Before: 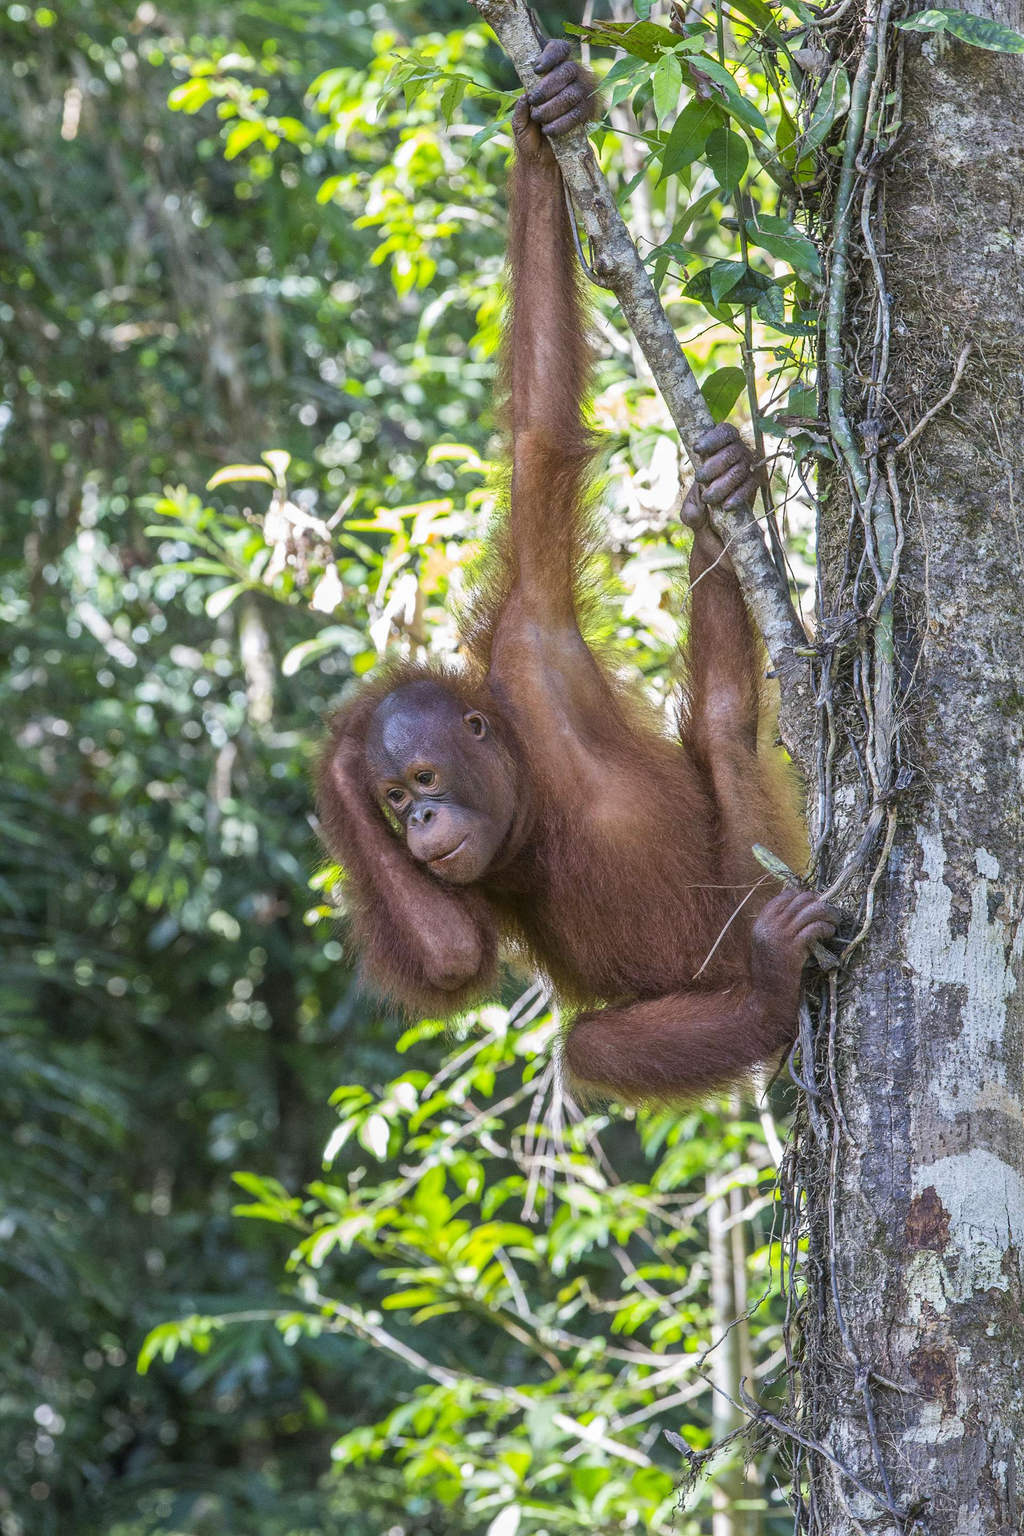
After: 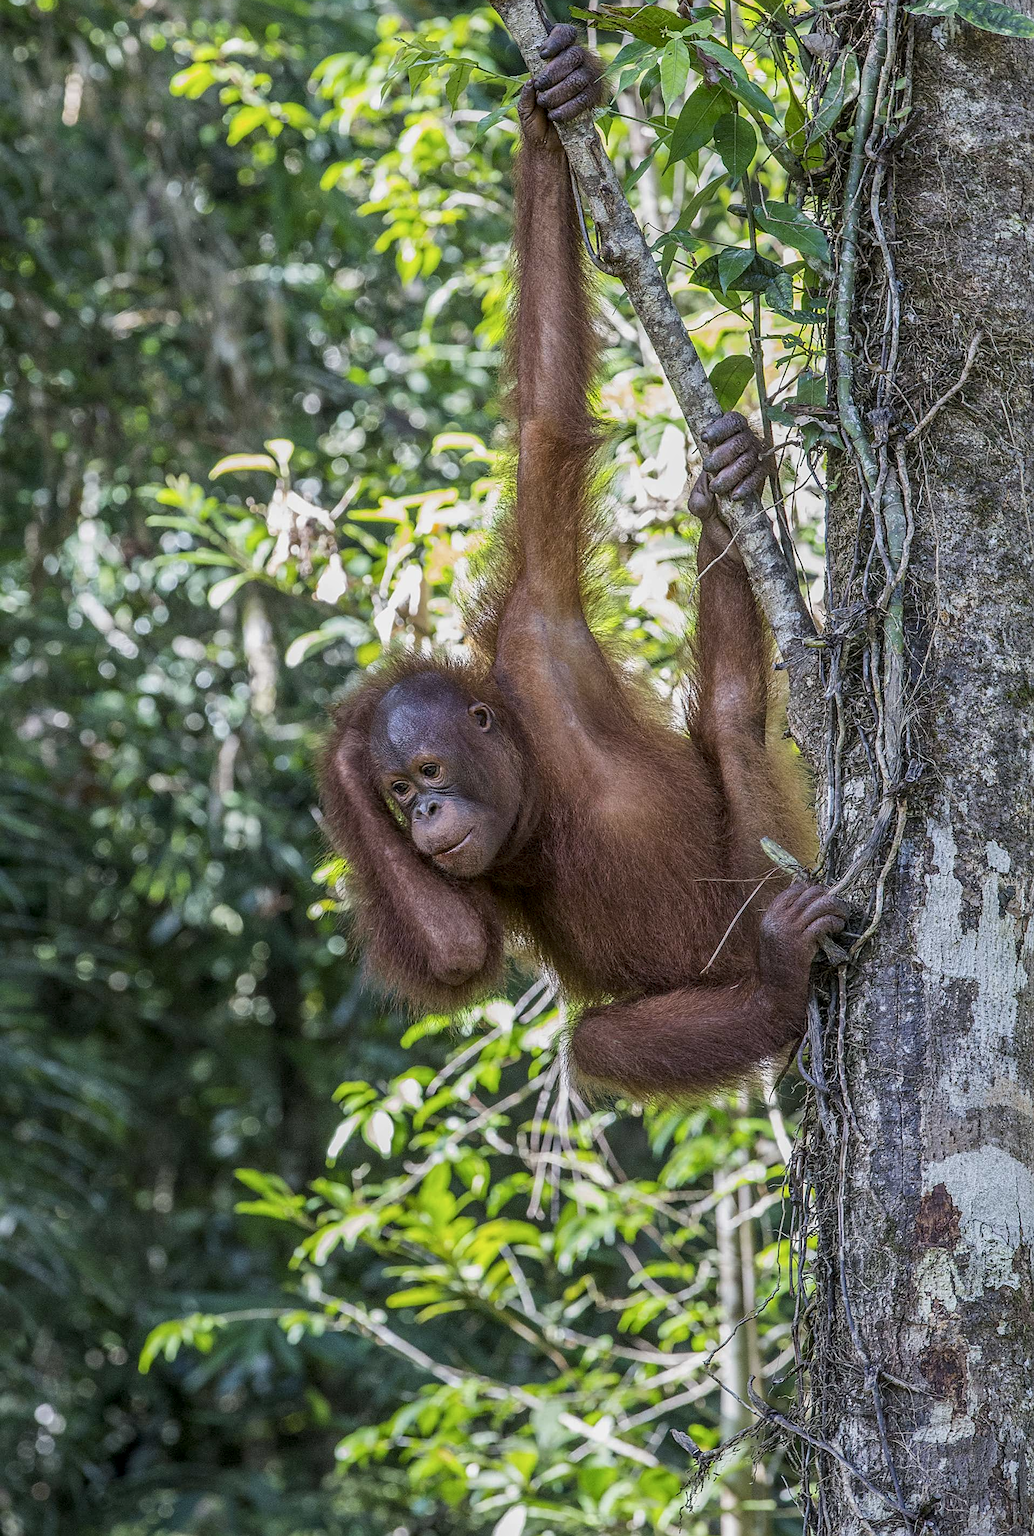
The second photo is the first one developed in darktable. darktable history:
sharpen: on, module defaults
local contrast: detail 130%
shadows and highlights: shadows -12.5, white point adjustment 4, highlights 28.33
crop: top 1.049%, right 0.001%
exposure: exposure -0.582 EV, compensate highlight preservation false
